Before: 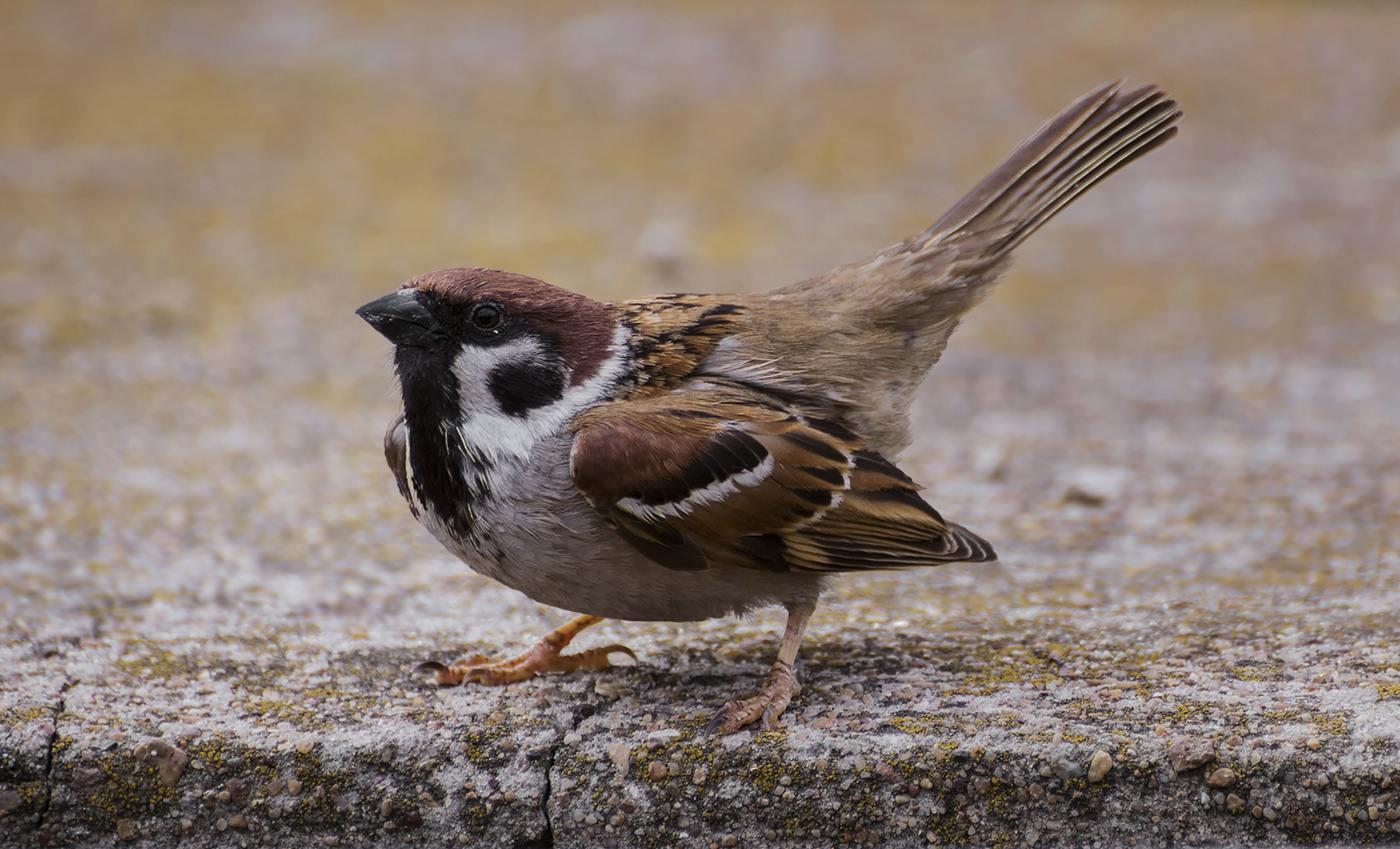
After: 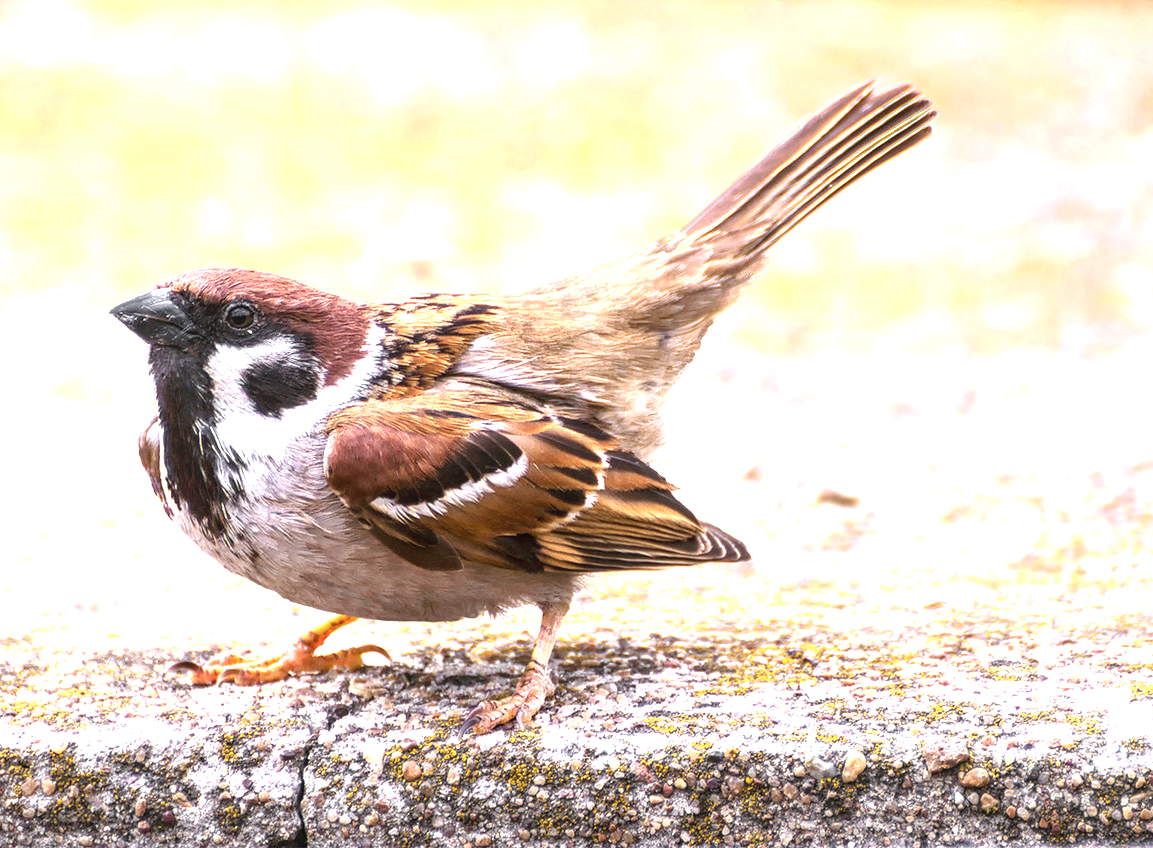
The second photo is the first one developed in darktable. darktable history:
local contrast: detail 117%
exposure: exposure 2.04 EV, compensate highlight preservation false
crop: left 17.582%, bottom 0.031%
